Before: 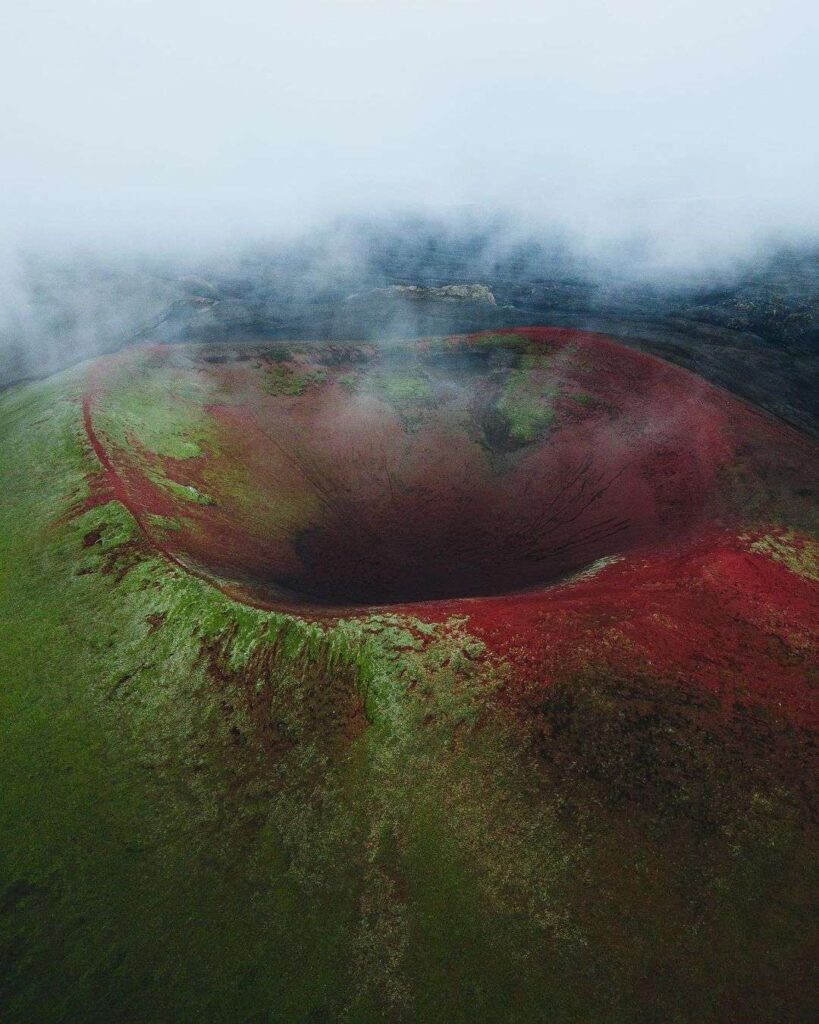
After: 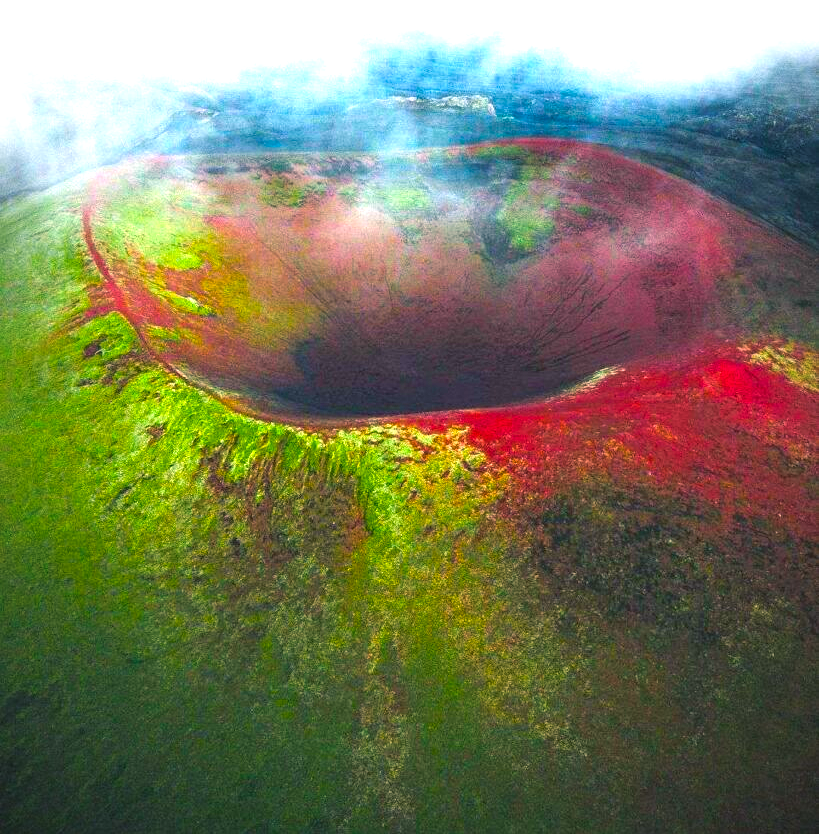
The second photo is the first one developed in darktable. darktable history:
color balance rgb: shadows lift › chroma 2.915%, shadows lift › hue 243.39°, power › luminance -7.722%, power › chroma 1.108%, power › hue 215.79°, highlights gain › chroma 2.055%, highlights gain › hue 64.49°, perceptual saturation grading › global saturation 60.429%, perceptual saturation grading › highlights 20.398%, perceptual saturation grading › shadows -50.067%, perceptual brilliance grading › global brilliance 1.94%, perceptual brilliance grading › highlights -3.785%, global vibrance 20%
vignetting: fall-off radius 60.06%, automatic ratio true
exposure: black level correction 0, exposure 1.89 EV, compensate highlight preservation false
crop and rotate: top 18.488%
